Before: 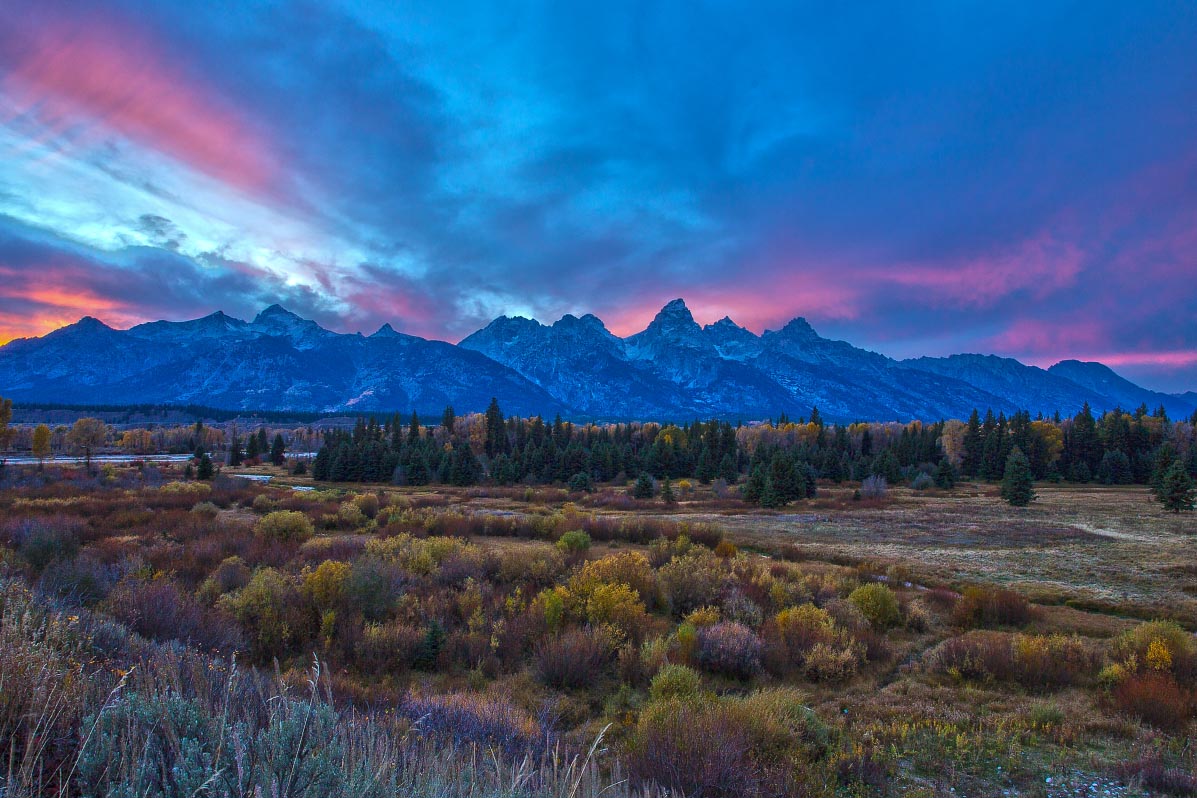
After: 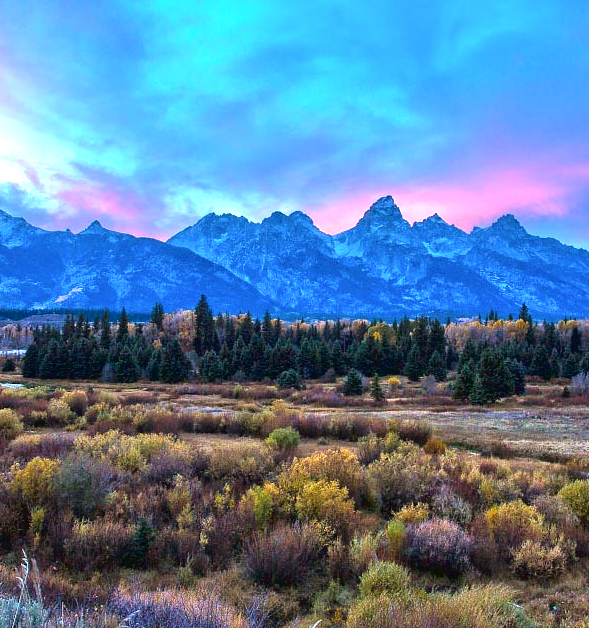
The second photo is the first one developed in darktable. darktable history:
tone equalizer: -8 EV -0.416 EV, -7 EV -0.423 EV, -6 EV -0.353 EV, -5 EV -0.258 EV, -3 EV 0.205 EV, -2 EV 0.338 EV, -1 EV 0.4 EV, +0 EV 0.386 EV
crop and rotate: angle 0.023°, left 24.336%, top 13.042%, right 26.43%, bottom 8.305%
exposure: black level correction 0, exposure 0.699 EV, compensate highlight preservation false
tone curve: curves: ch0 [(0, 0) (0.003, 0.007) (0.011, 0.01) (0.025, 0.018) (0.044, 0.028) (0.069, 0.034) (0.1, 0.04) (0.136, 0.051) (0.177, 0.104) (0.224, 0.161) (0.277, 0.234) (0.335, 0.316) (0.399, 0.41) (0.468, 0.487) (0.543, 0.577) (0.623, 0.679) (0.709, 0.769) (0.801, 0.854) (0.898, 0.922) (1, 1)], color space Lab, independent channels, preserve colors none
